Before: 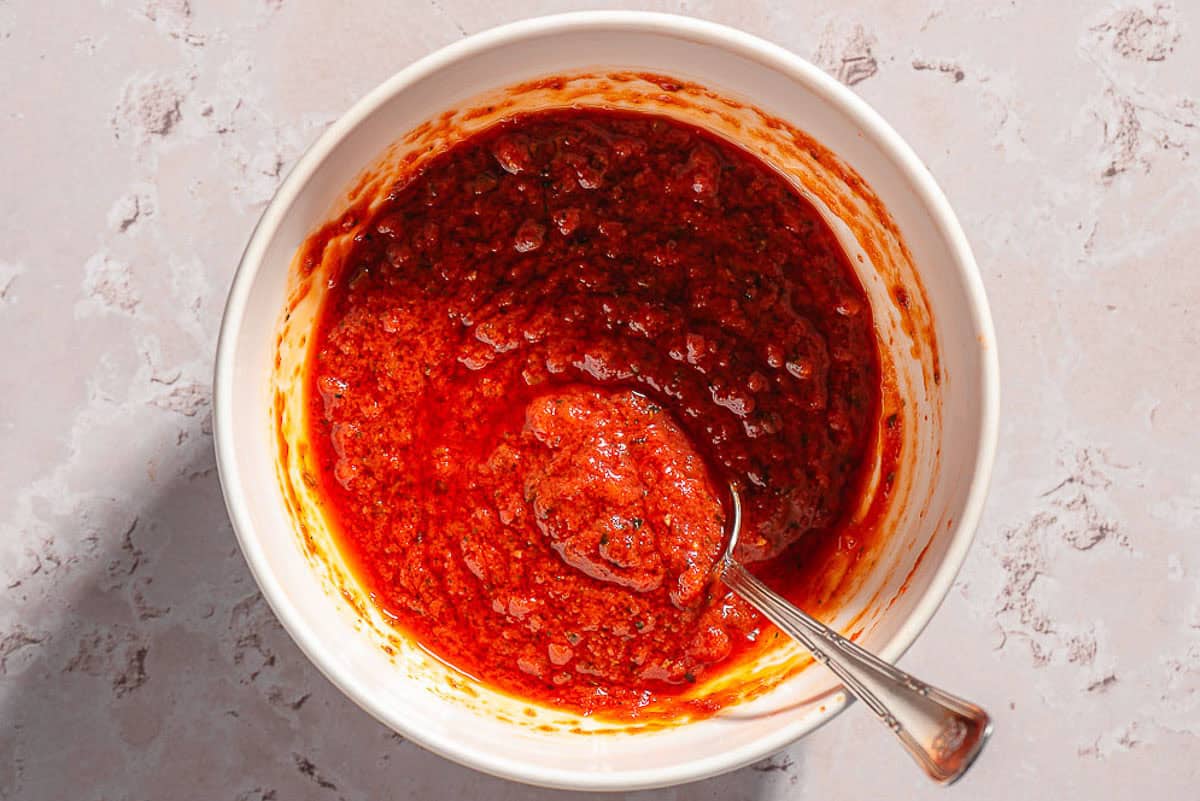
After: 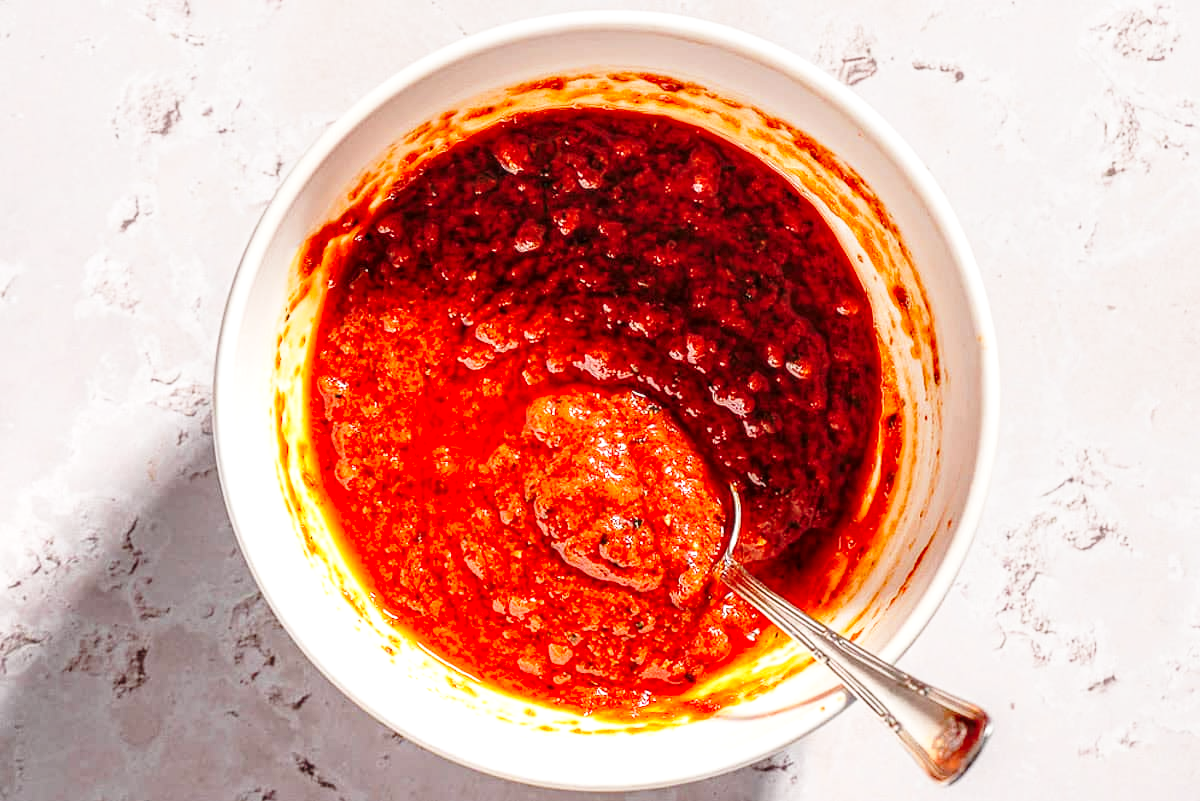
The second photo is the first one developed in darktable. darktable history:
base curve: curves: ch0 [(0, 0) (0.036, 0.037) (0.121, 0.228) (0.46, 0.76) (0.859, 0.983) (1, 1)], preserve colors none
local contrast: detail 130%
